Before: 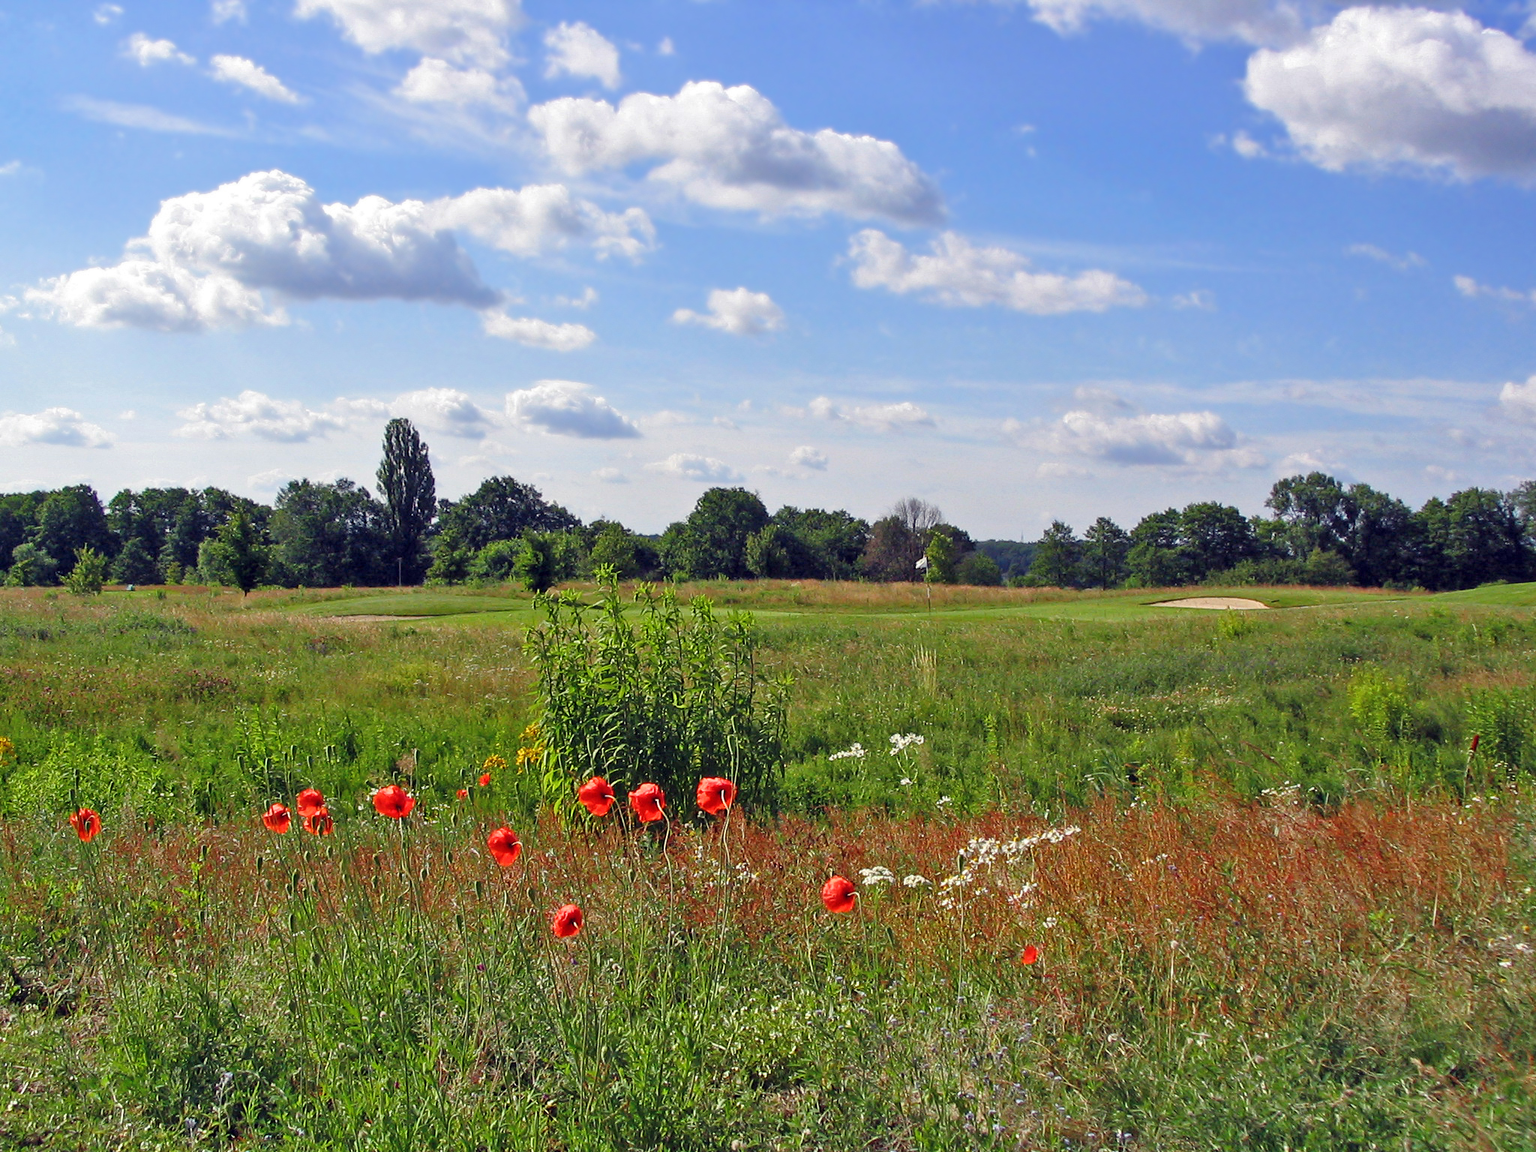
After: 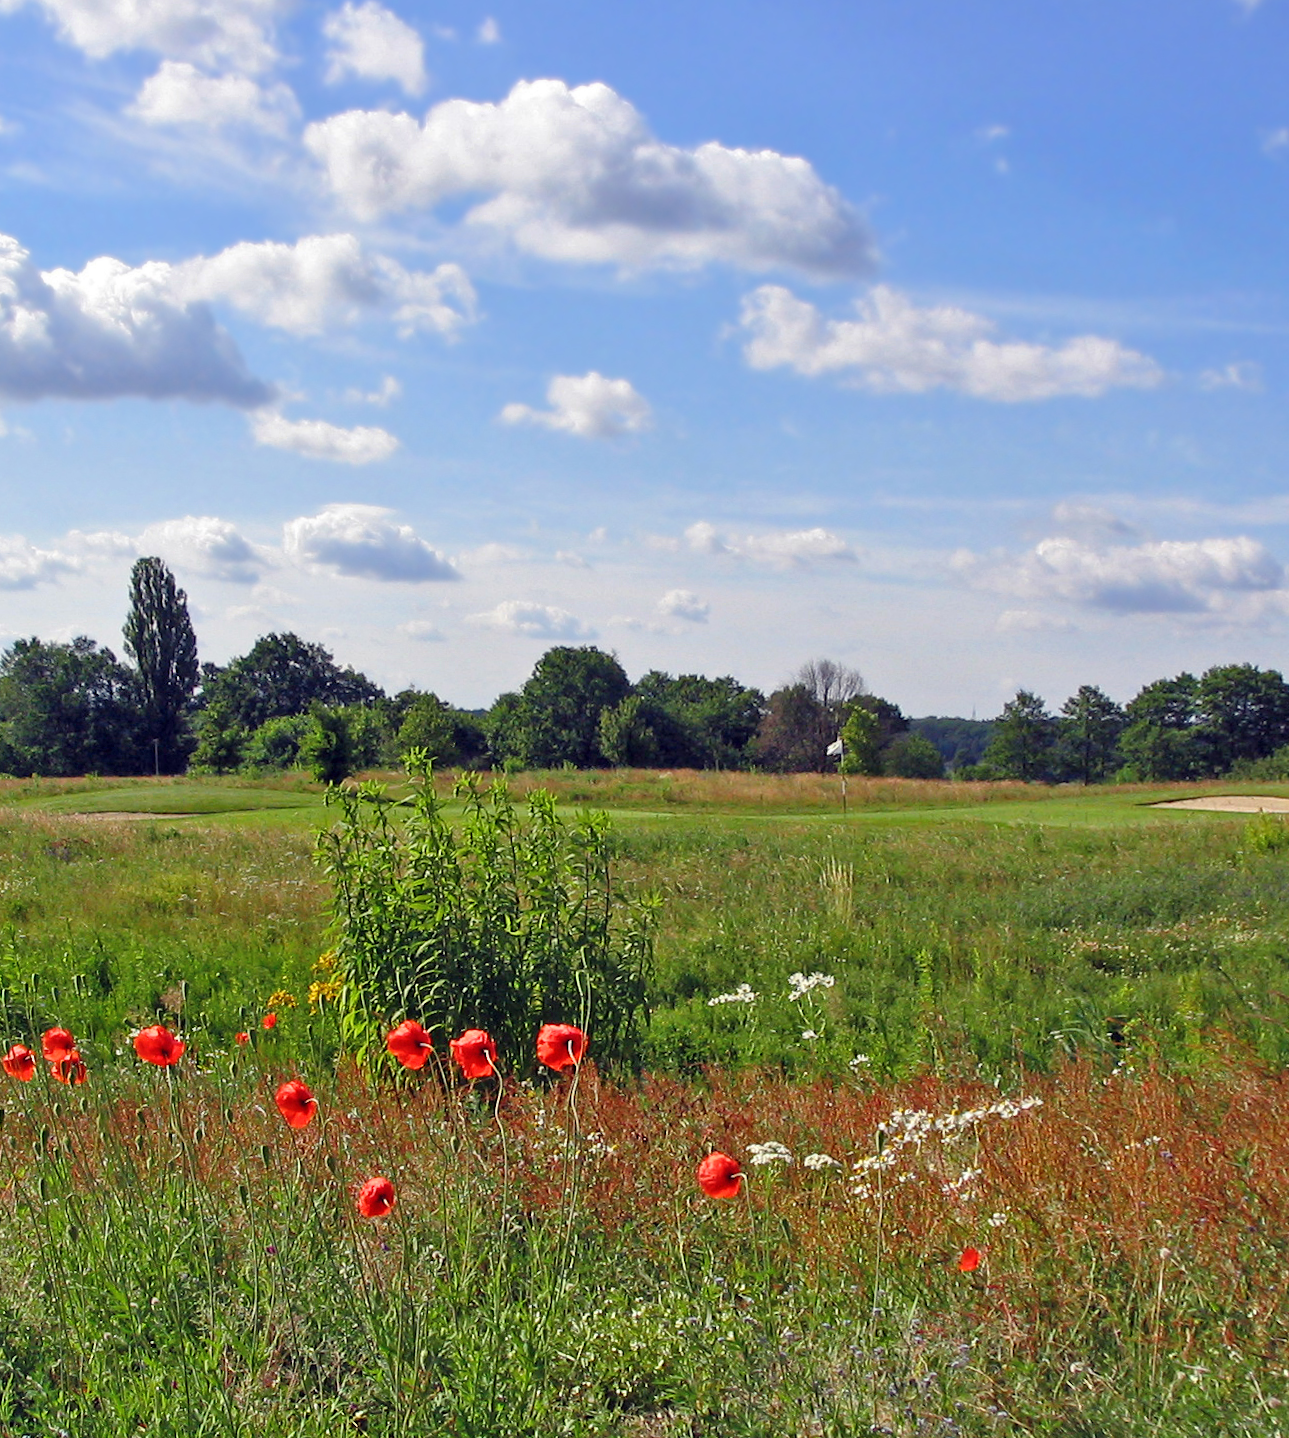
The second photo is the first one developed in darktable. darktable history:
crop and rotate: left 14.292%, right 19.041%
rotate and perspective: rotation 0.062°, lens shift (vertical) 0.115, lens shift (horizontal) -0.133, crop left 0.047, crop right 0.94, crop top 0.061, crop bottom 0.94
